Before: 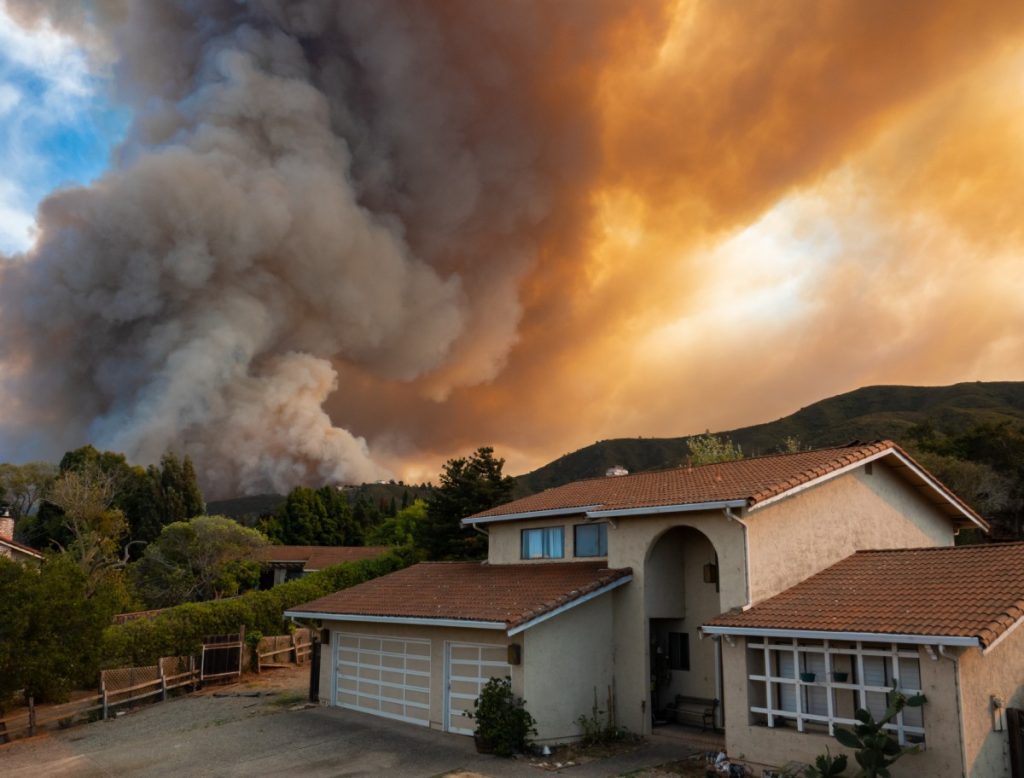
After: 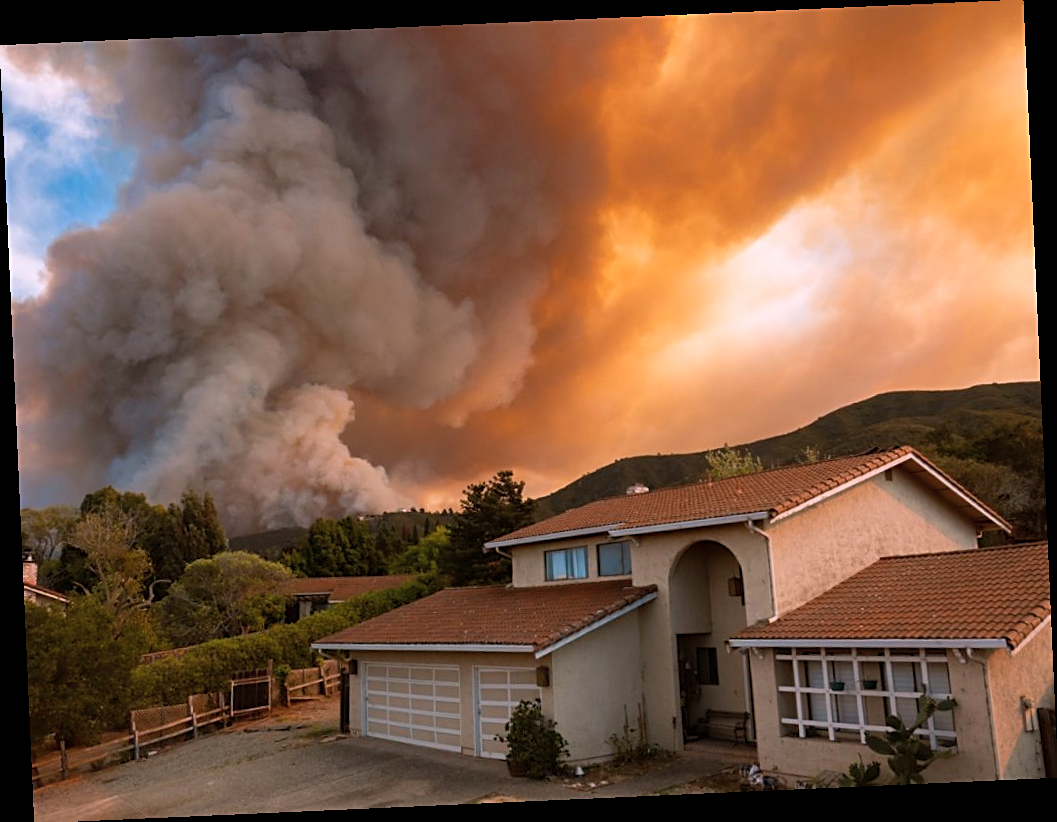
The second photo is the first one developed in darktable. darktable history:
rotate and perspective: rotation -2.56°, automatic cropping off
sharpen: on, module defaults
color correction: highlights a* -2.24, highlights b* -18.1
color balance rgb: shadows lift › luminance -5%, shadows lift › chroma 1.1%, shadows lift › hue 219°, power › luminance 10%, power › chroma 2.83%, power › hue 60°, highlights gain › chroma 4.52%, highlights gain › hue 33.33°, saturation formula JzAzBz (2021)
white balance: red 0.978, blue 0.999
